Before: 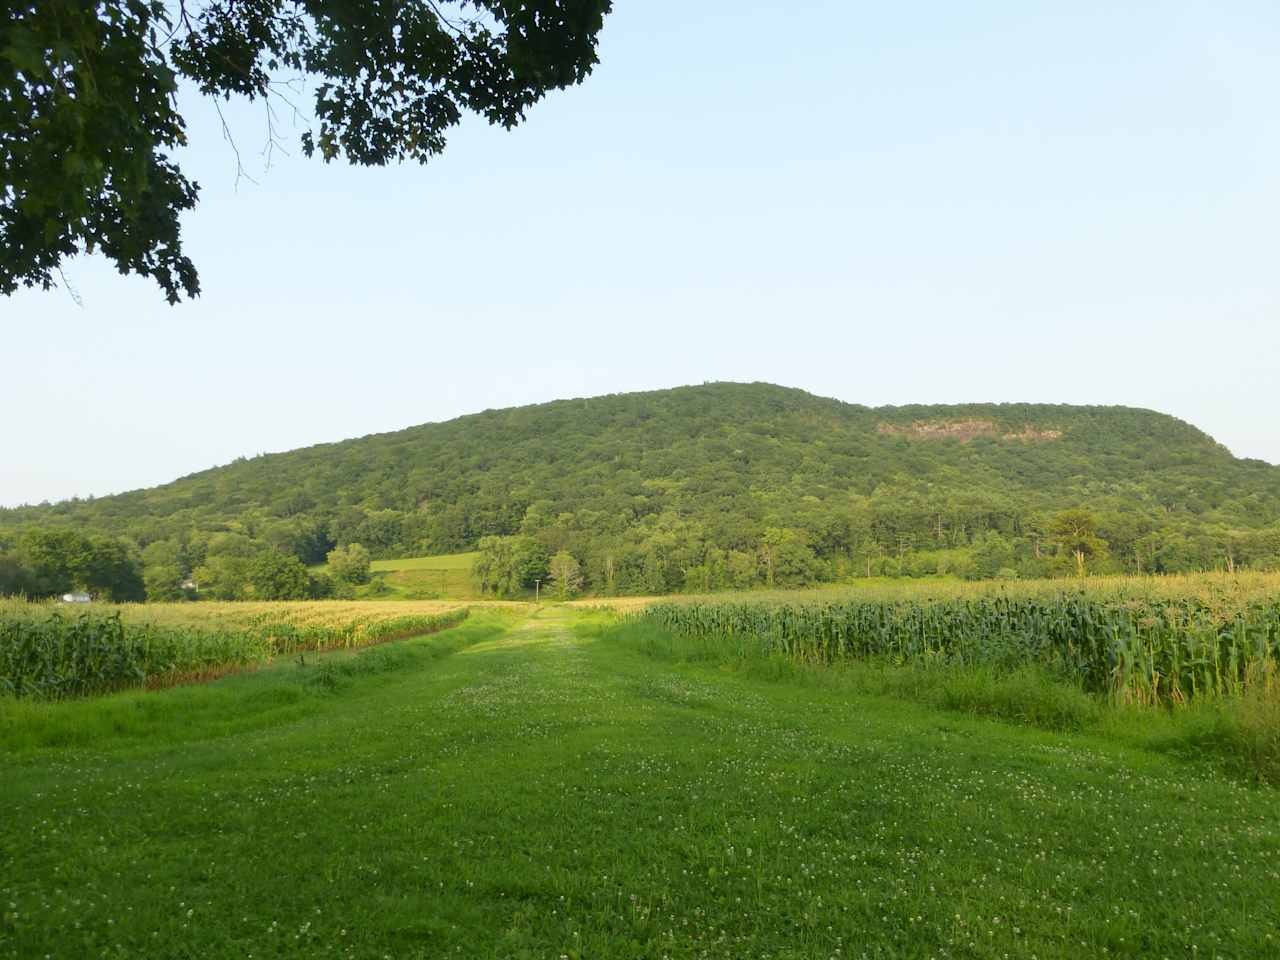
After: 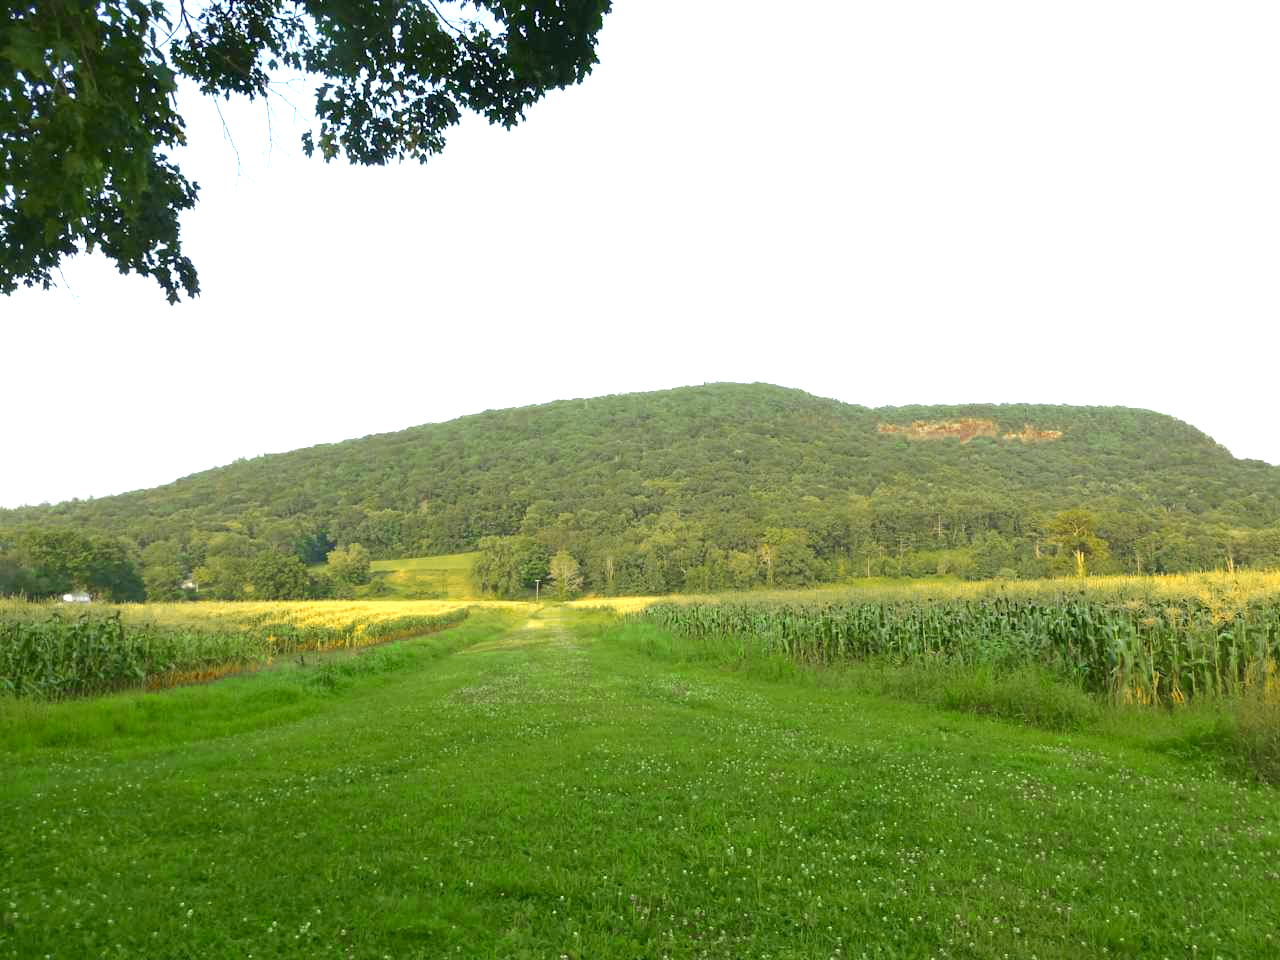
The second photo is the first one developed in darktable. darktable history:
color zones: curves: ch0 [(0.11, 0.396) (0.195, 0.36) (0.25, 0.5) (0.303, 0.412) (0.357, 0.544) (0.75, 0.5) (0.967, 0.328)]; ch1 [(0, 0.468) (0.112, 0.512) (0.202, 0.6) (0.25, 0.5) (0.307, 0.352) (0.357, 0.544) (0.75, 0.5) (0.963, 0.524)]
exposure: black level correction 0, exposure 0.701 EV, compensate highlight preservation false
contrast brightness saturation: saturation 0.133
